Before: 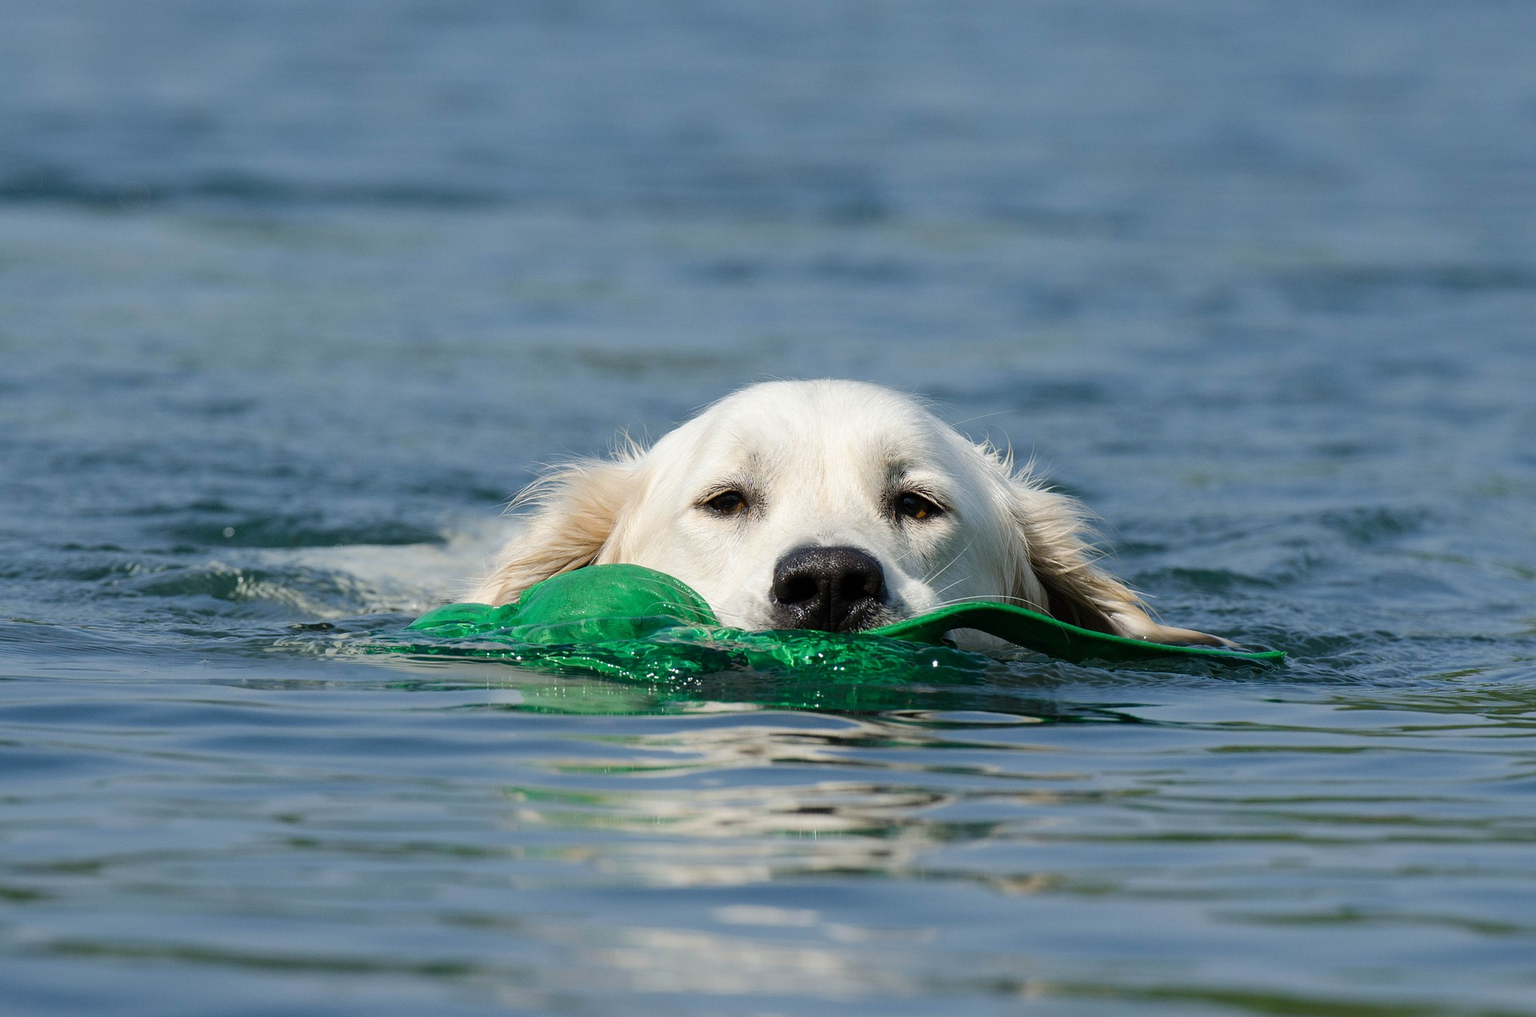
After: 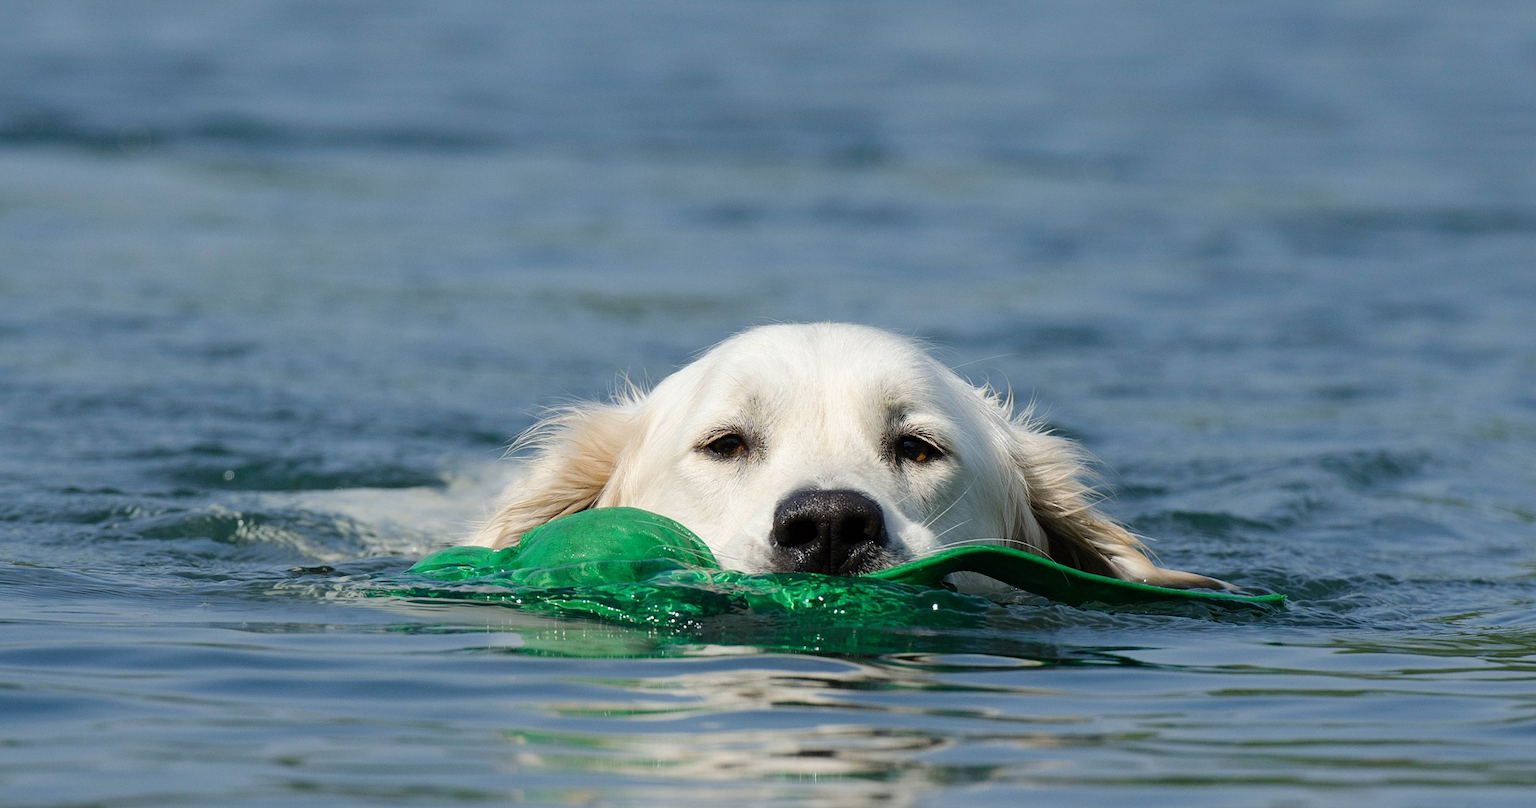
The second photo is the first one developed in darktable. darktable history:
crop and rotate: top 5.662%, bottom 14.77%
